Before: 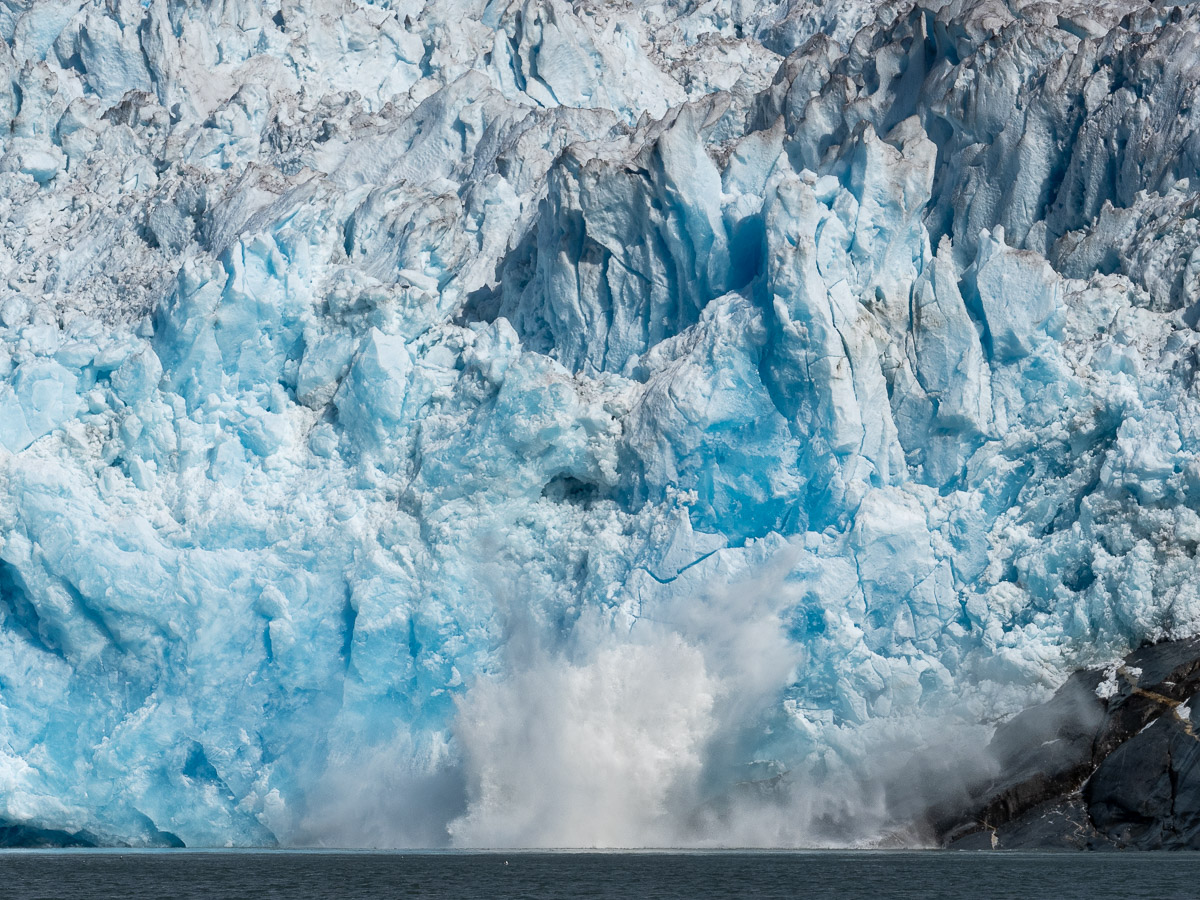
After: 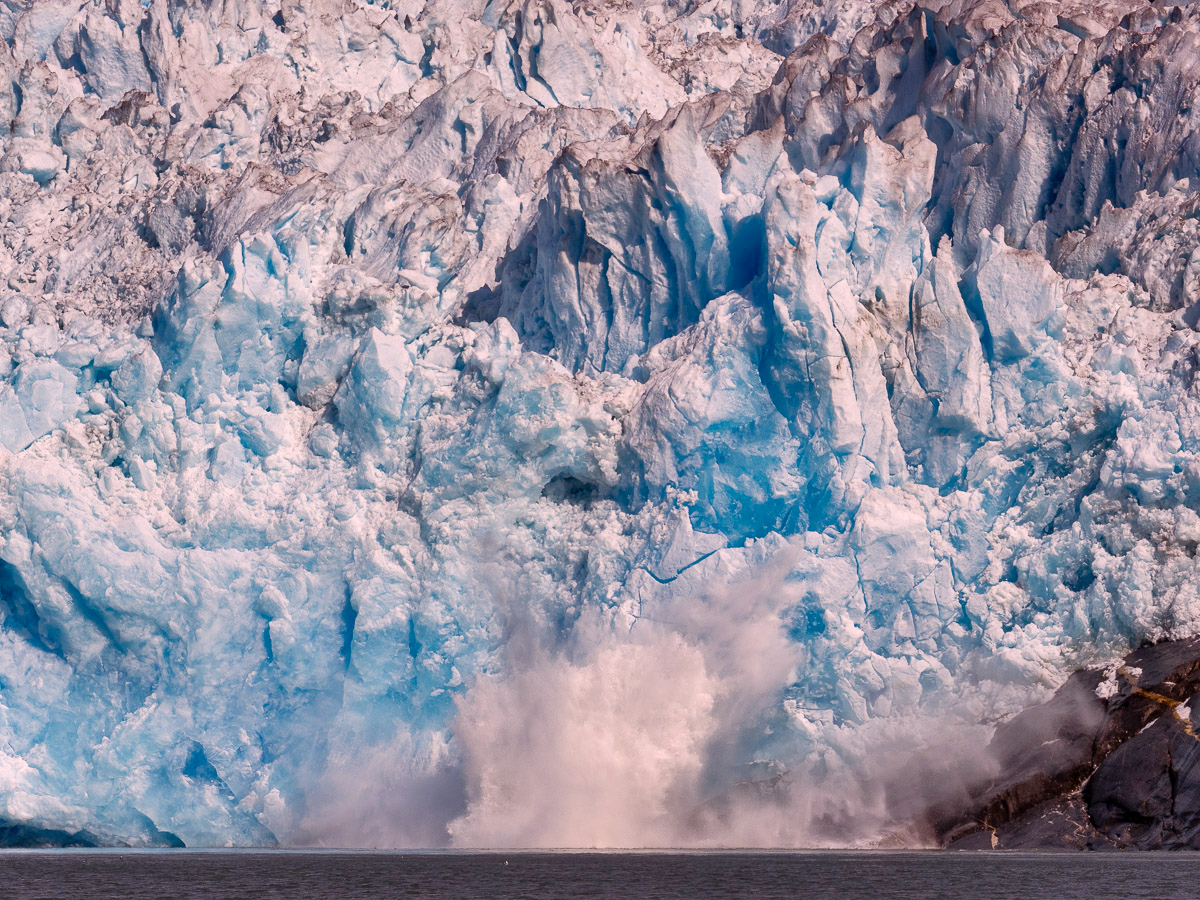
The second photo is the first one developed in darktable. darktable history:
color correction: highlights a* 14.54, highlights b* 4.88
shadows and highlights: soften with gaussian
color balance rgb: power › chroma 1.543%, power › hue 25.48°, perceptual saturation grading › global saturation 34.563%, perceptual saturation grading › highlights -29.993%, perceptual saturation grading › shadows 36.003%, global vibrance 15.111%
